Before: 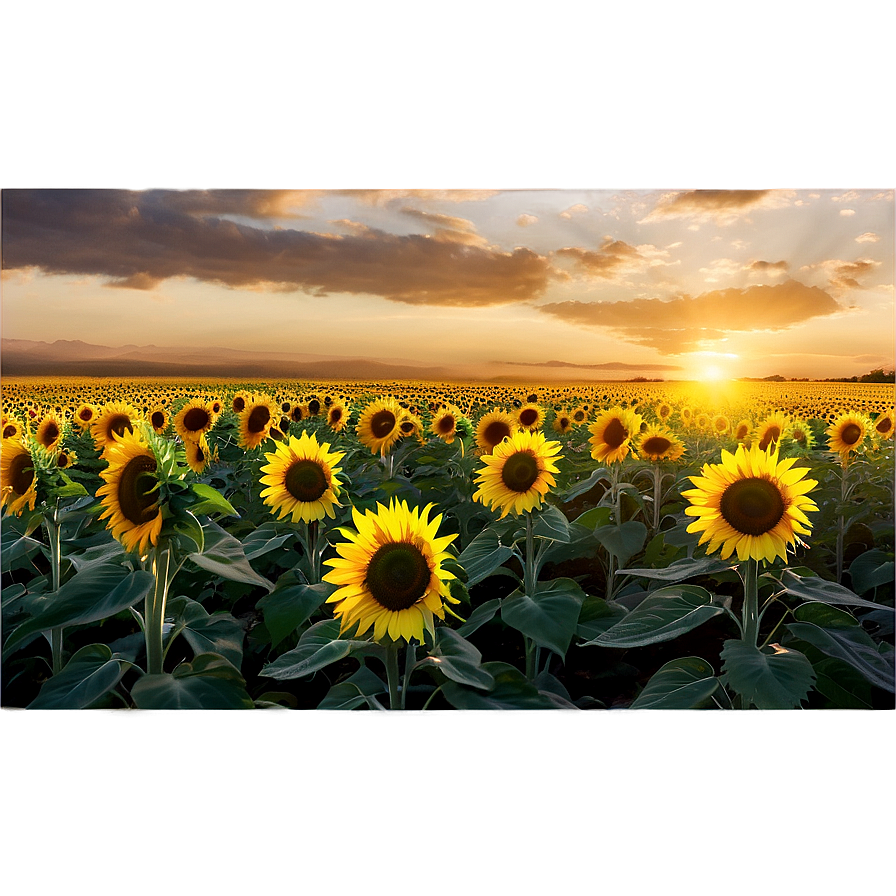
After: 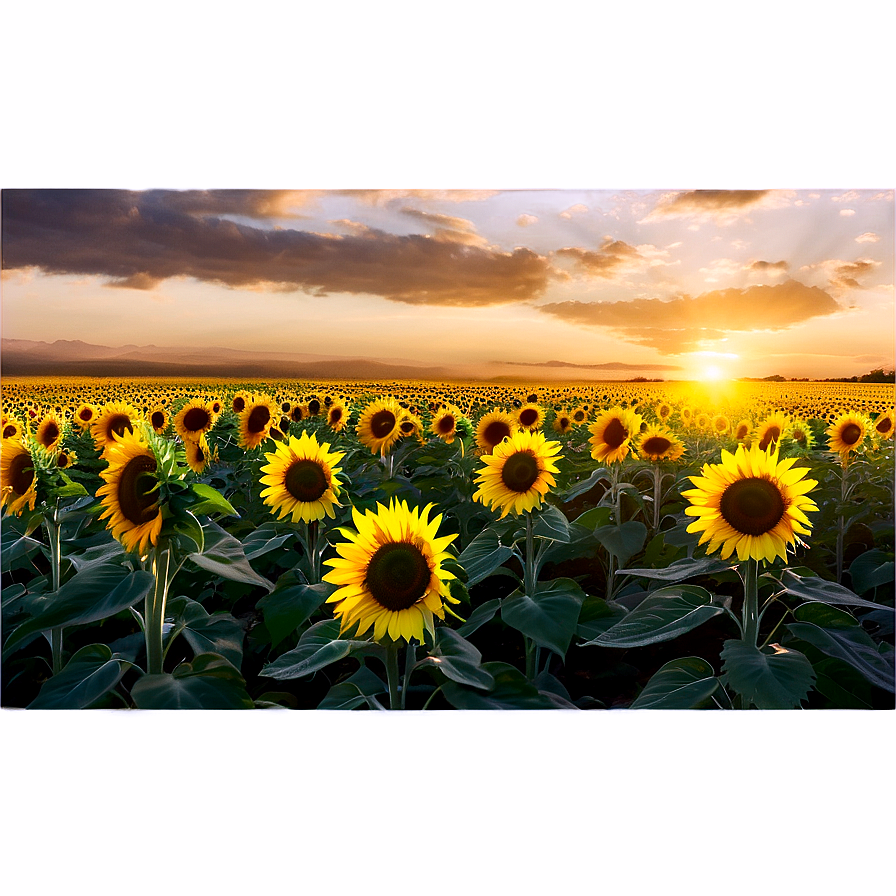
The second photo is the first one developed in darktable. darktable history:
white balance: red 1.004, blue 1.096
contrast brightness saturation: contrast 0.15, brightness -0.01, saturation 0.1
